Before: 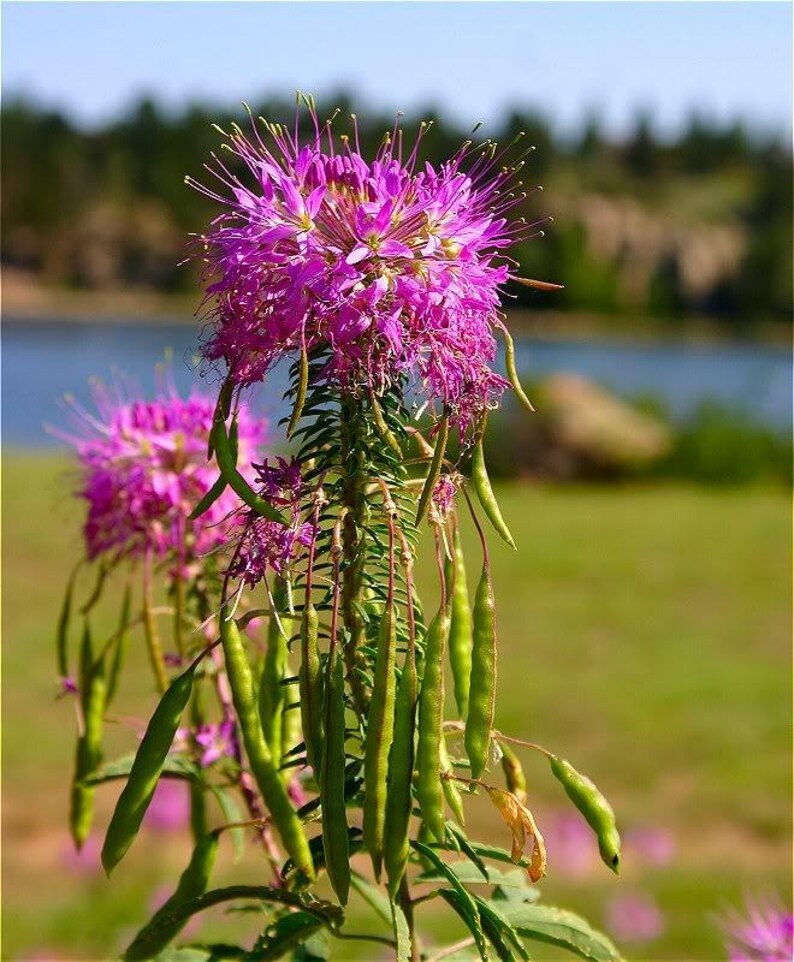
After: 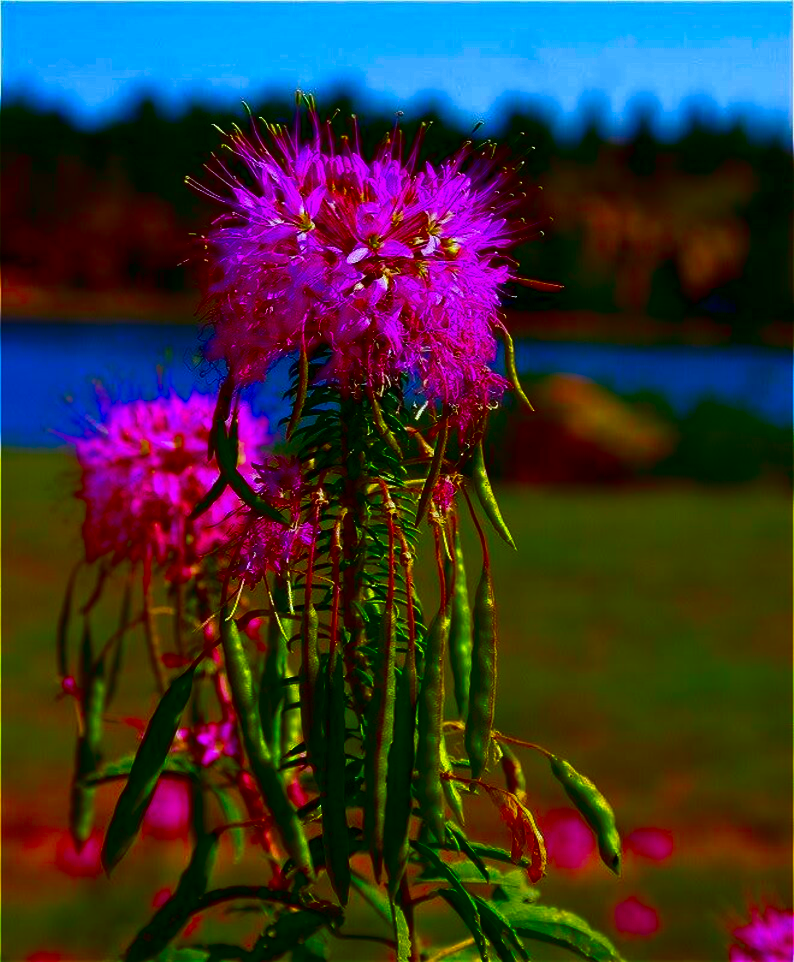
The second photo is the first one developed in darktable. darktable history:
color balance rgb: perceptual saturation grading › global saturation 25%, perceptual brilliance grading › mid-tones 10%, perceptual brilliance grading › shadows 15%, global vibrance 20%
white balance: red 0.976, blue 1.04
contrast brightness saturation: brightness -1, saturation 1
